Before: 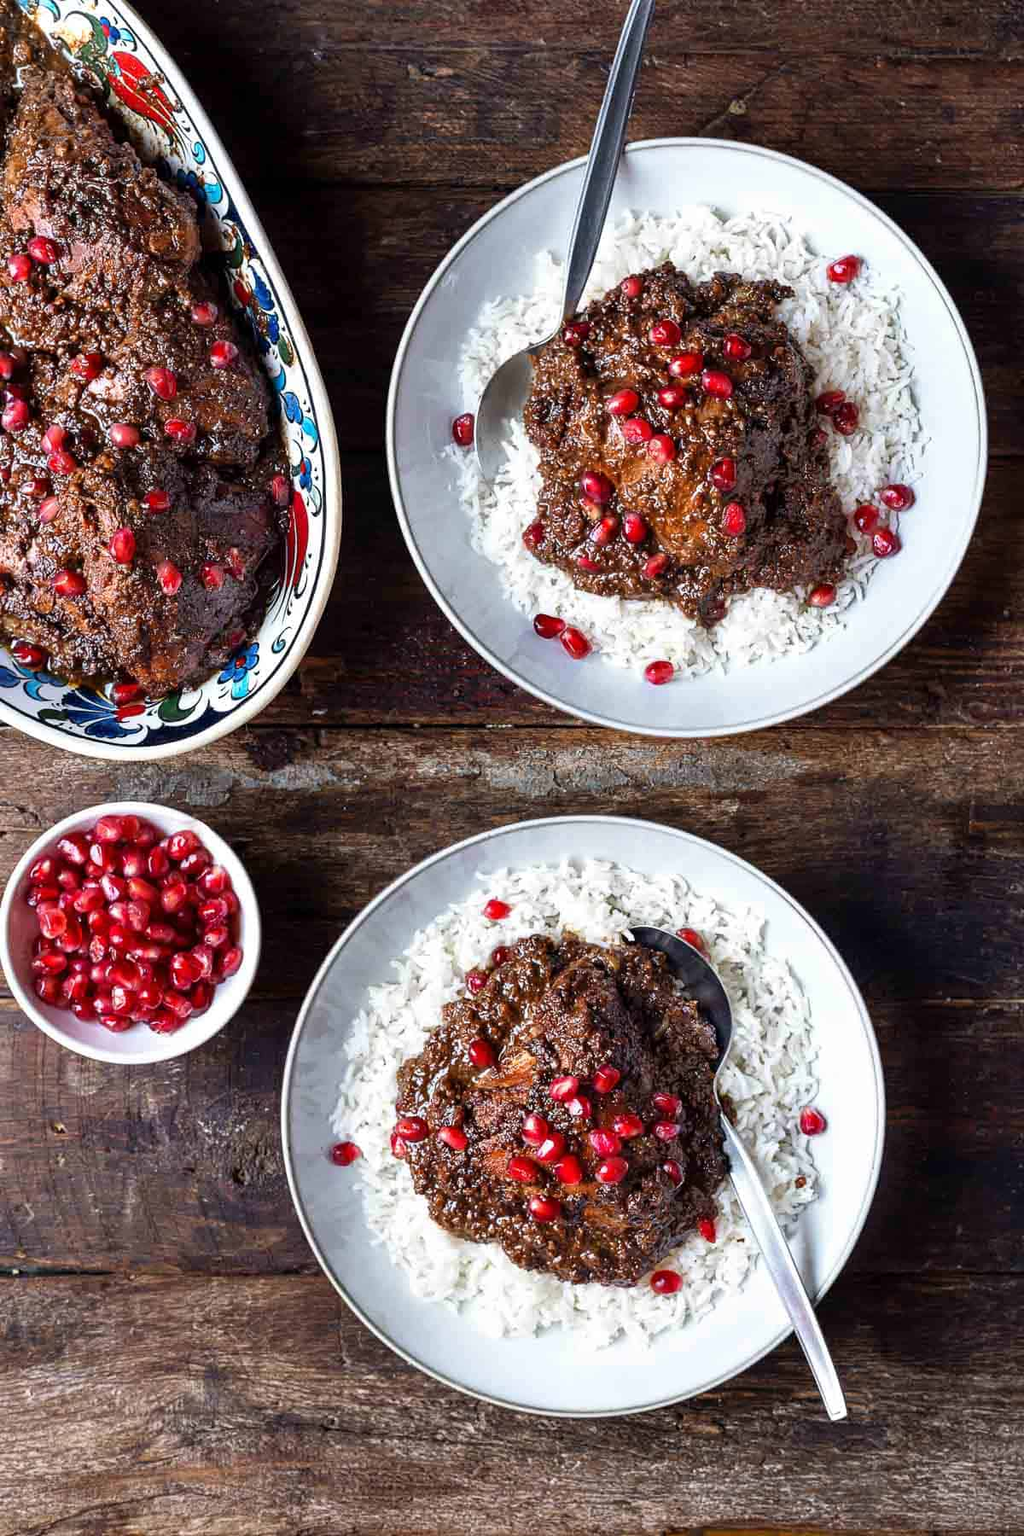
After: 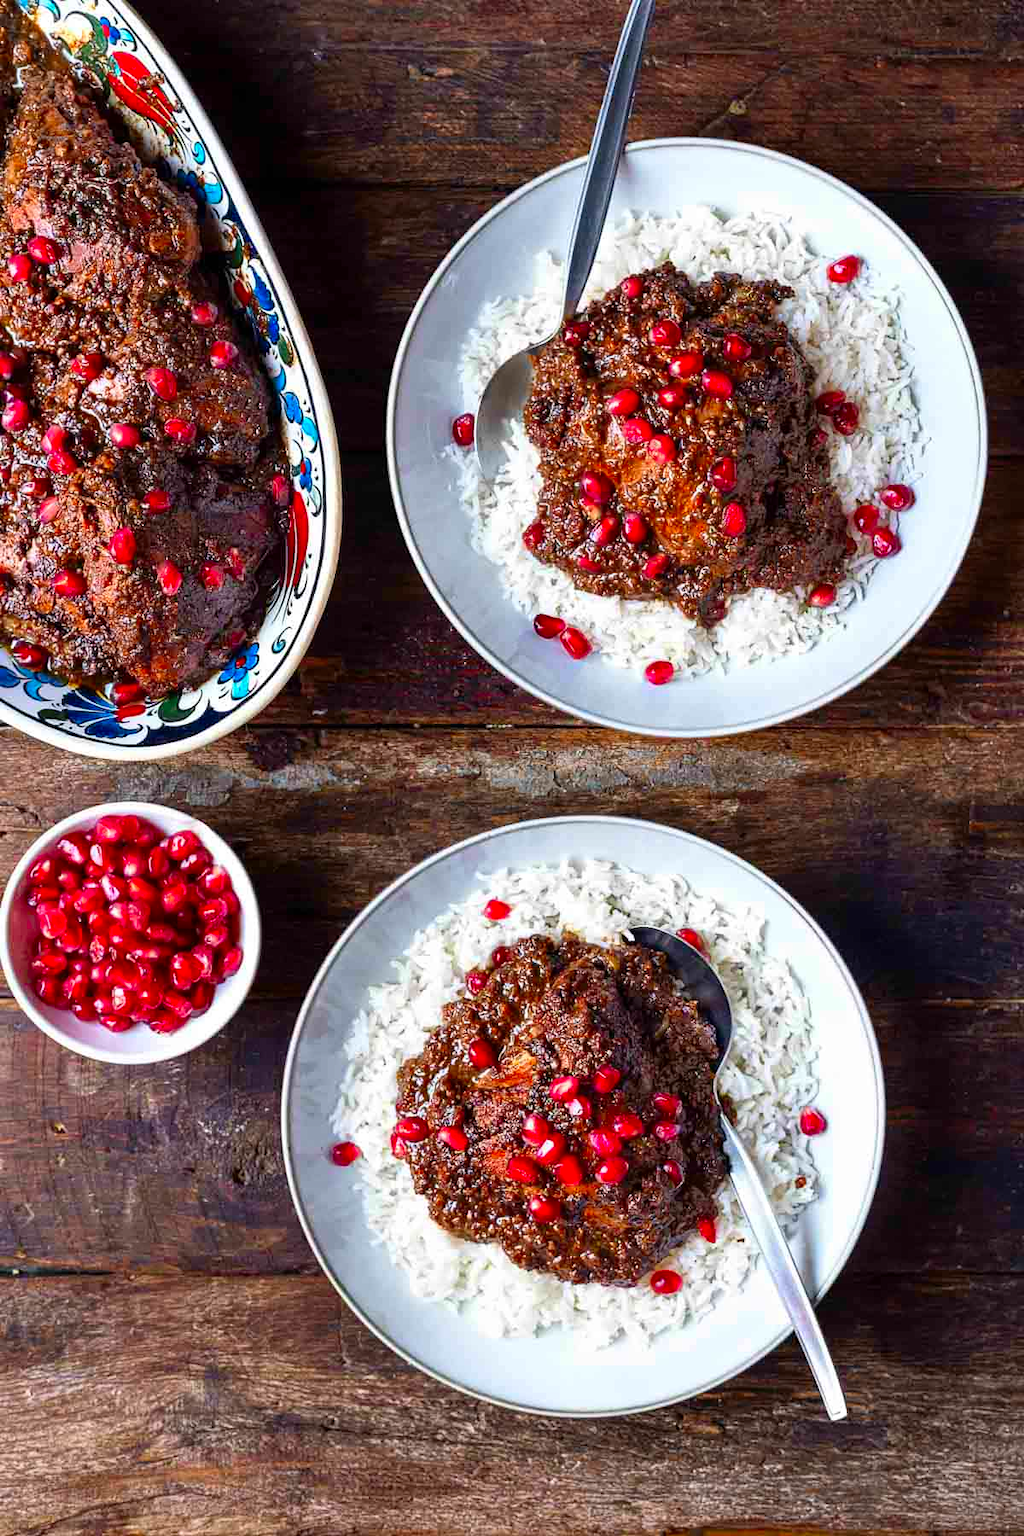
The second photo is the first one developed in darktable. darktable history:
contrast brightness saturation: saturation 0.49
